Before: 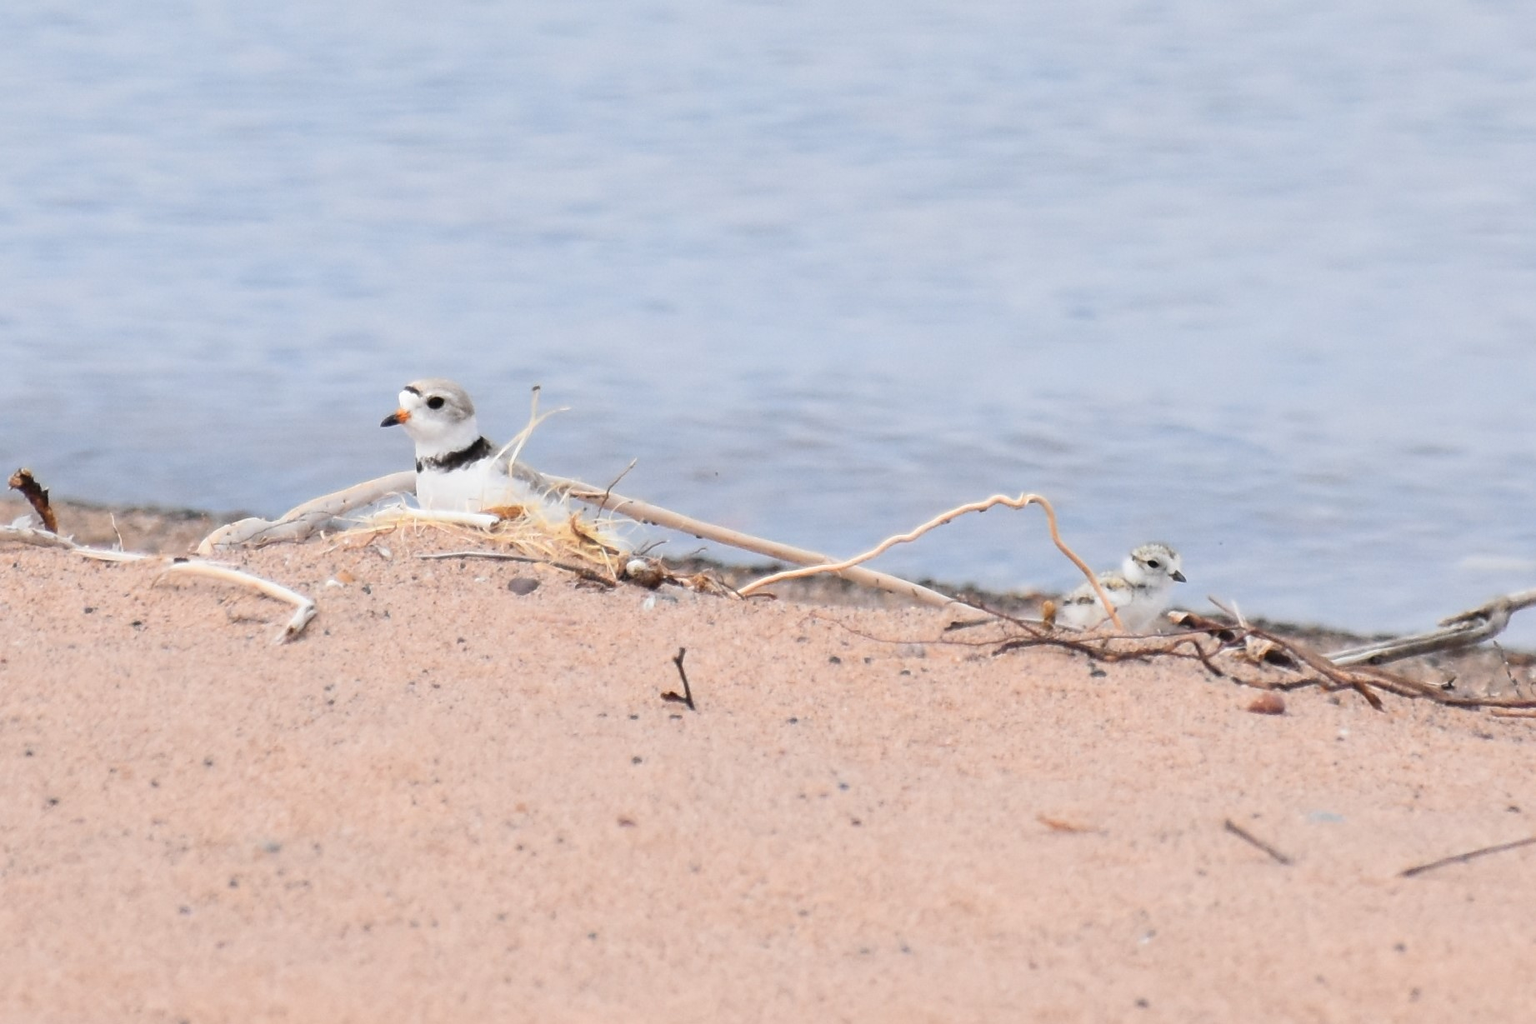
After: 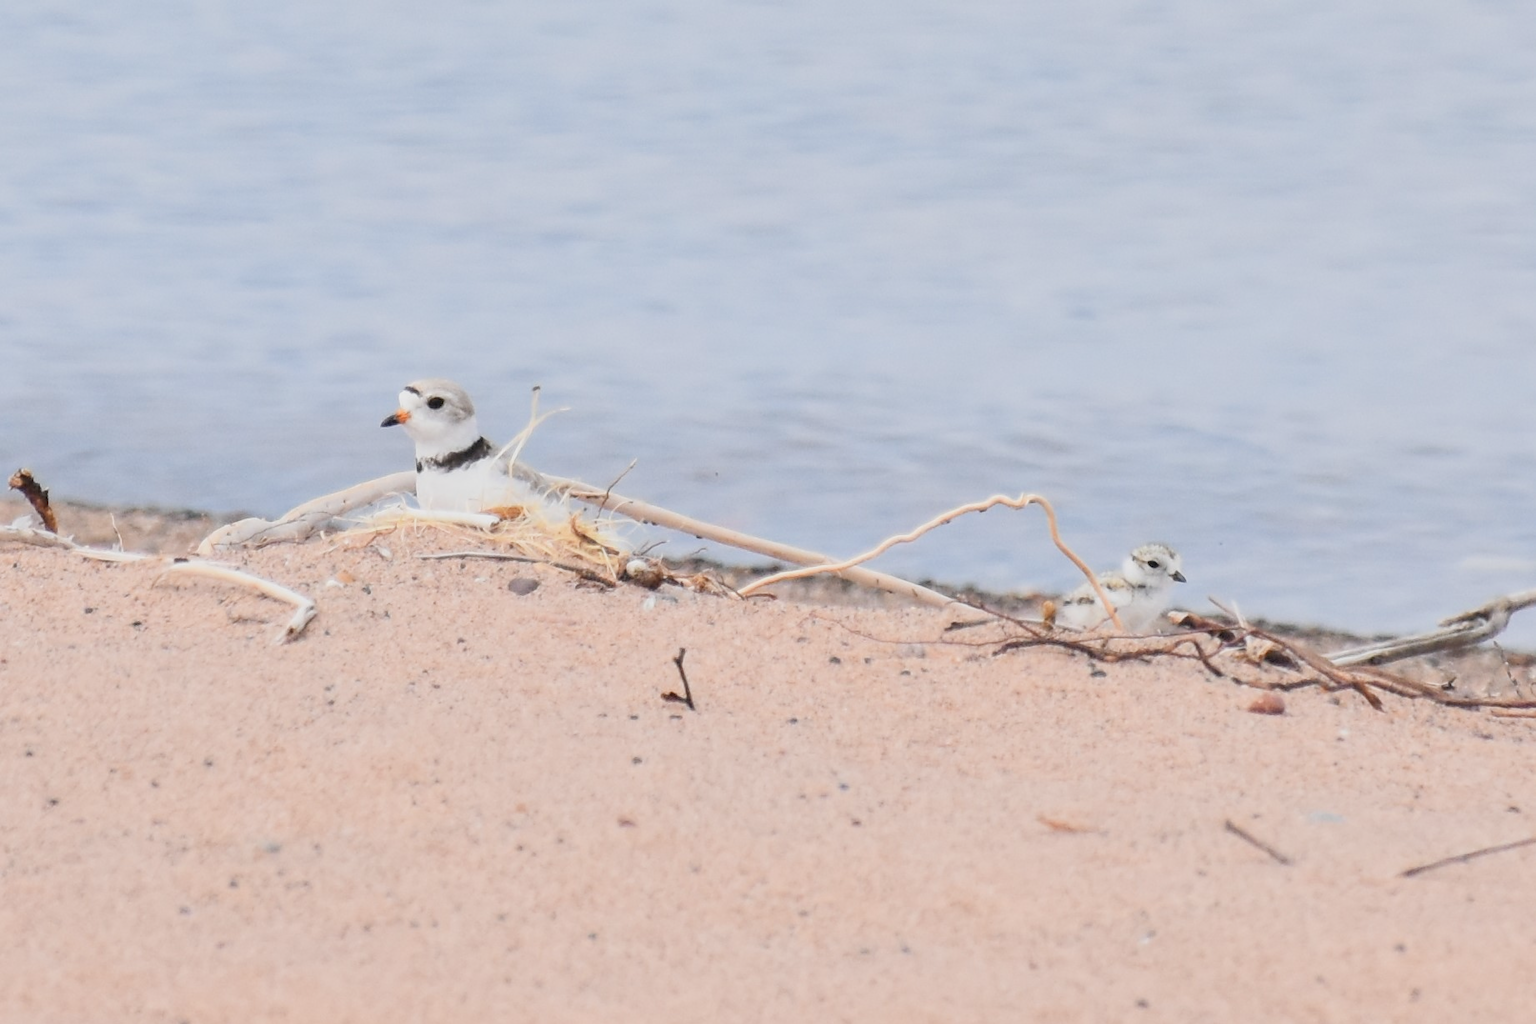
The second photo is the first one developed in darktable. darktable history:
tone equalizer: -7 EV 0.144 EV, -6 EV 0.63 EV, -5 EV 1.12 EV, -4 EV 1.31 EV, -3 EV 1.16 EV, -2 EV 0.6 EV, -1 EV 0.155 EV
contrast brightness saturation: brightness 0.127
local contrast: on, module defaults
filmic rgb: black relative exposure -8.01 EV, white relative exposure 3.82 EV, hardness 4.34
